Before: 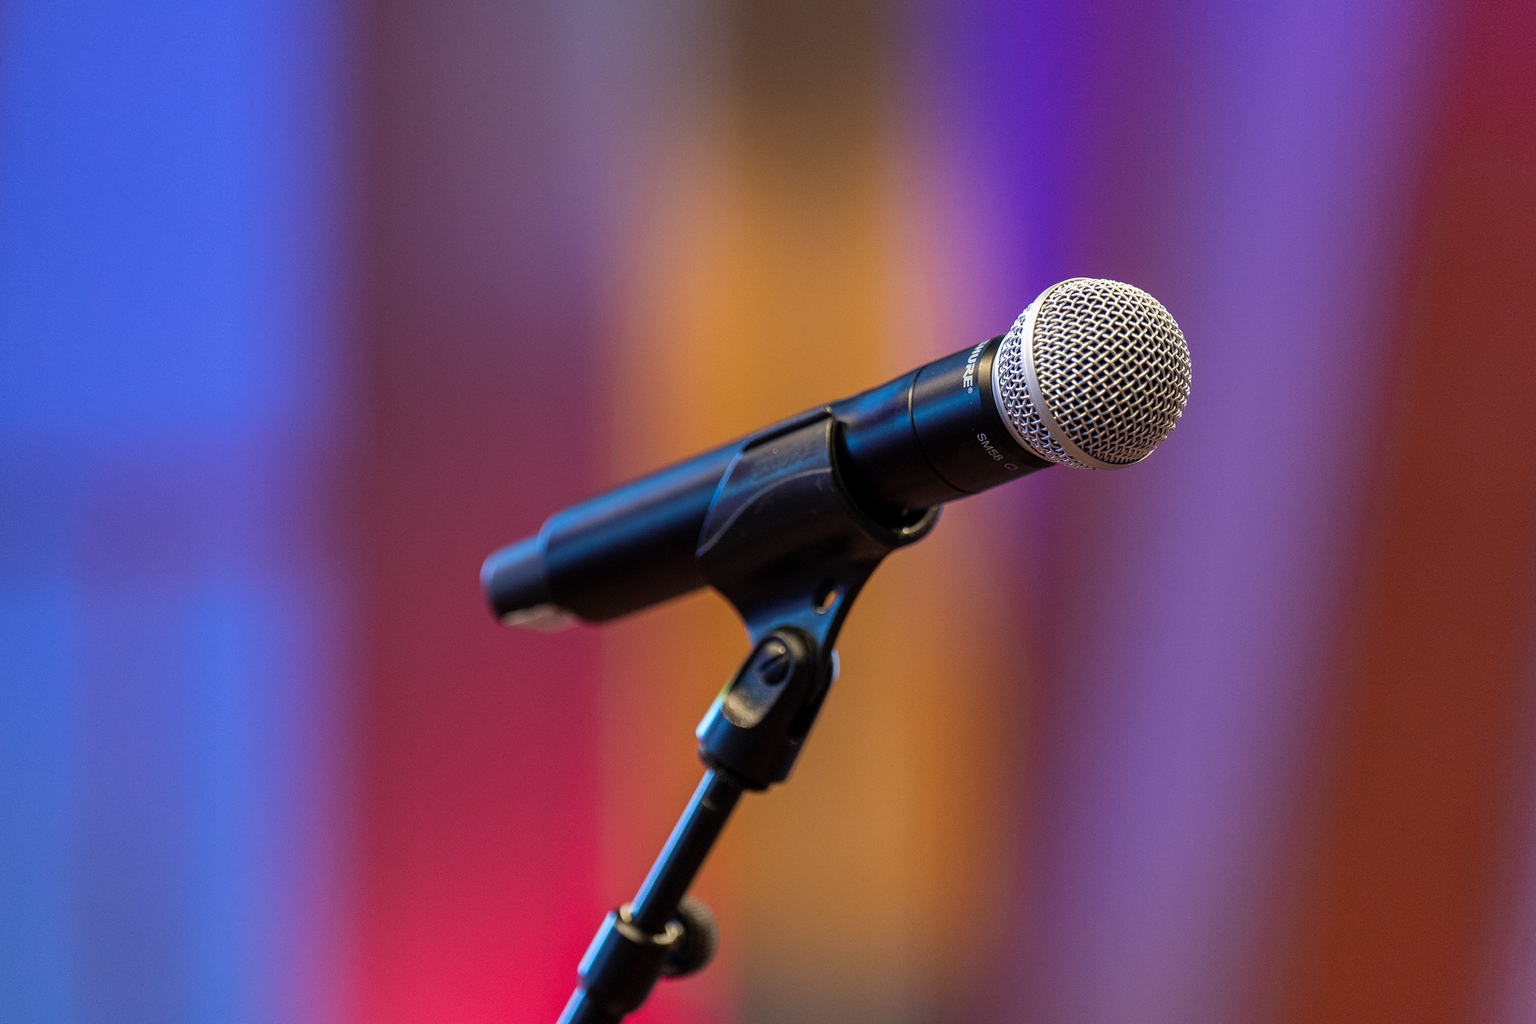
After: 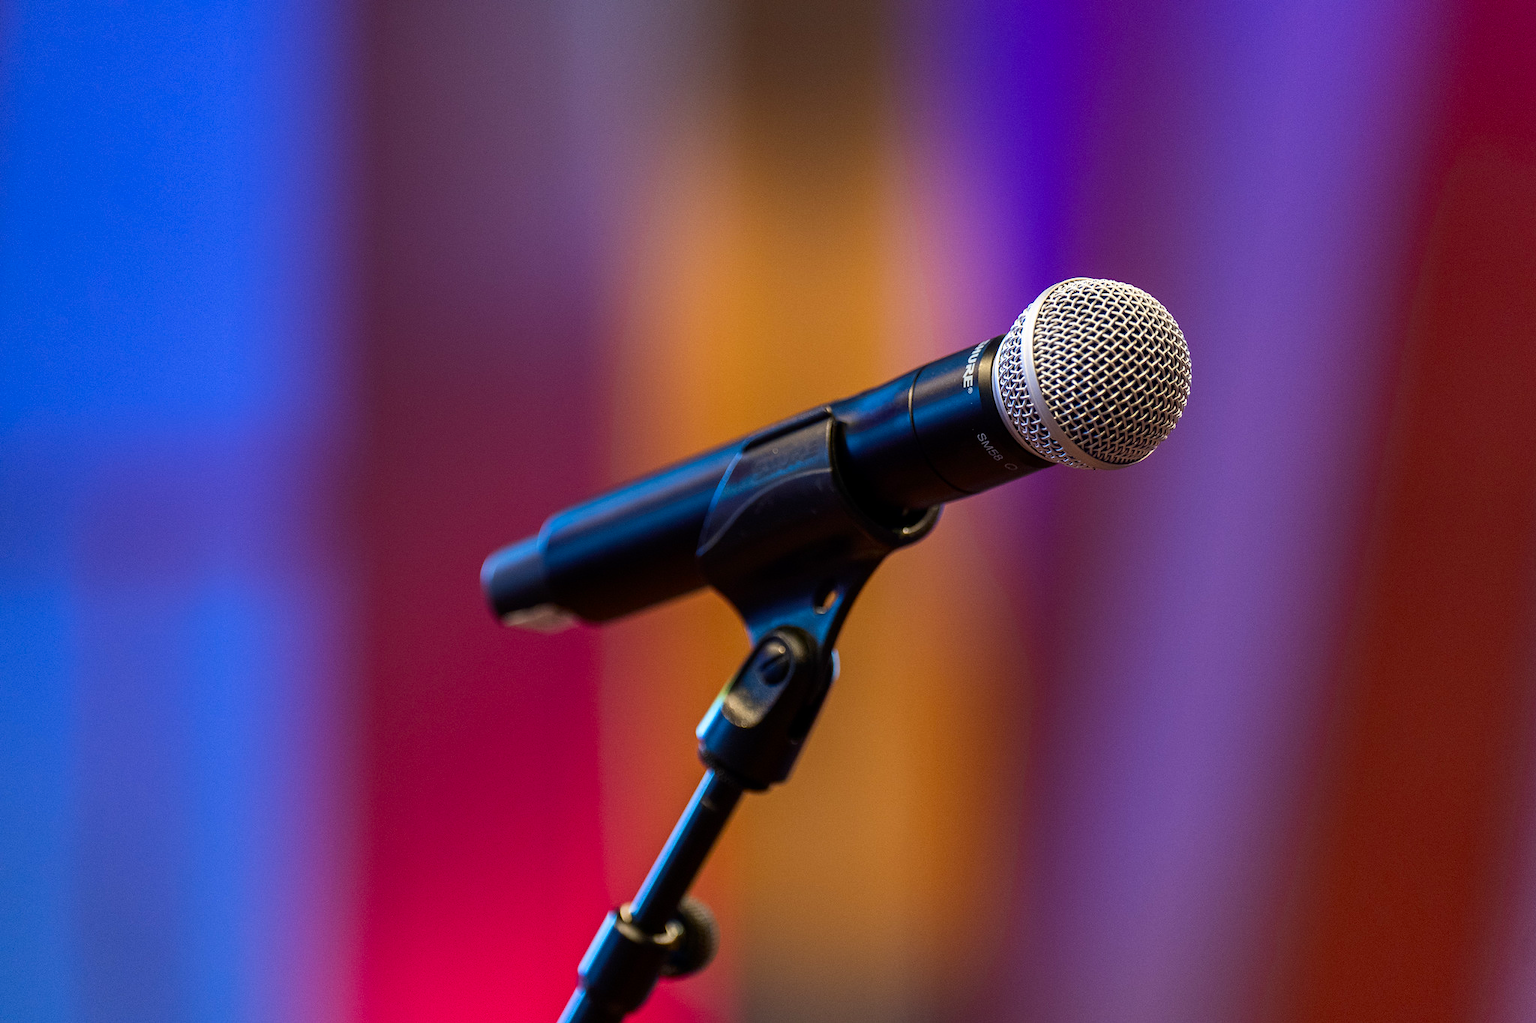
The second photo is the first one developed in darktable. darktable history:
contrast brightness saturation: contrast 0.133, brightness -0.048, saturation 0.156
